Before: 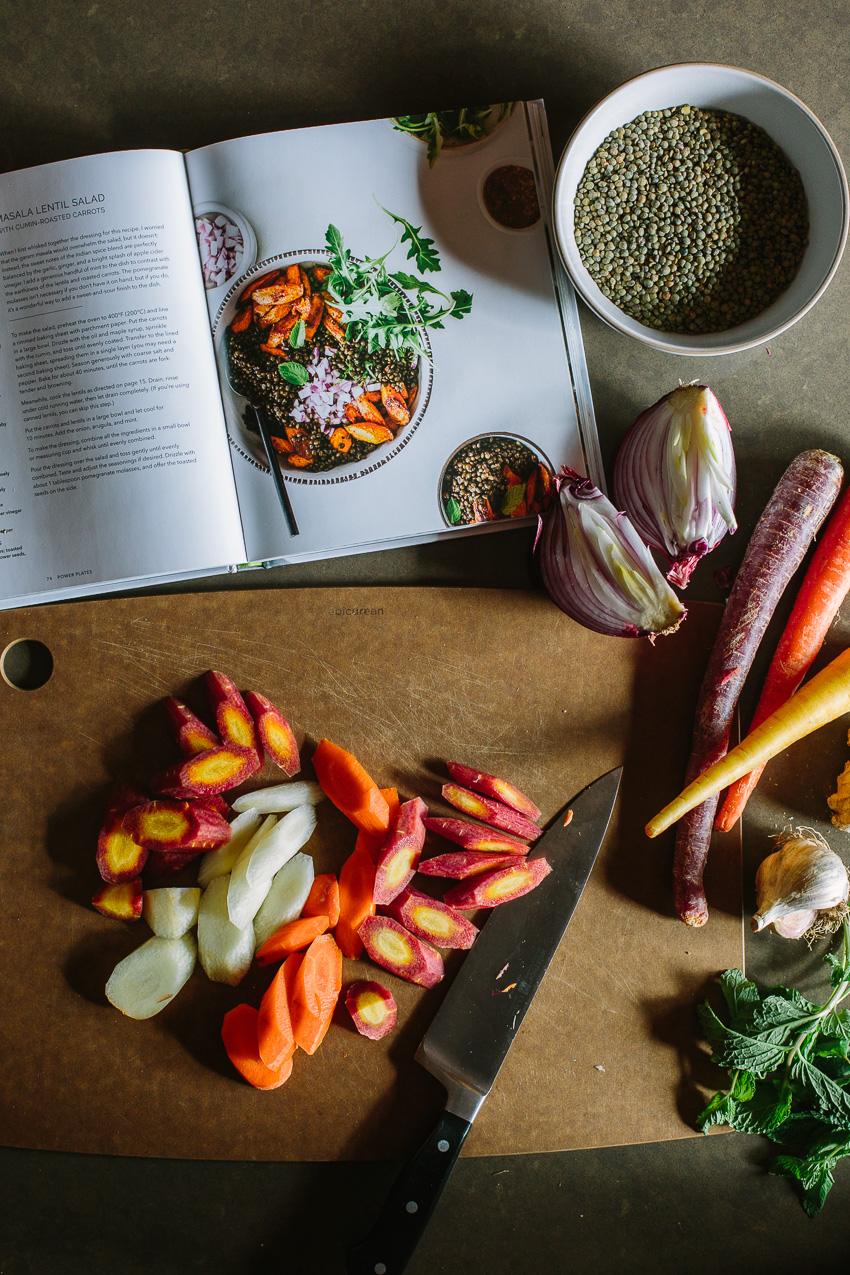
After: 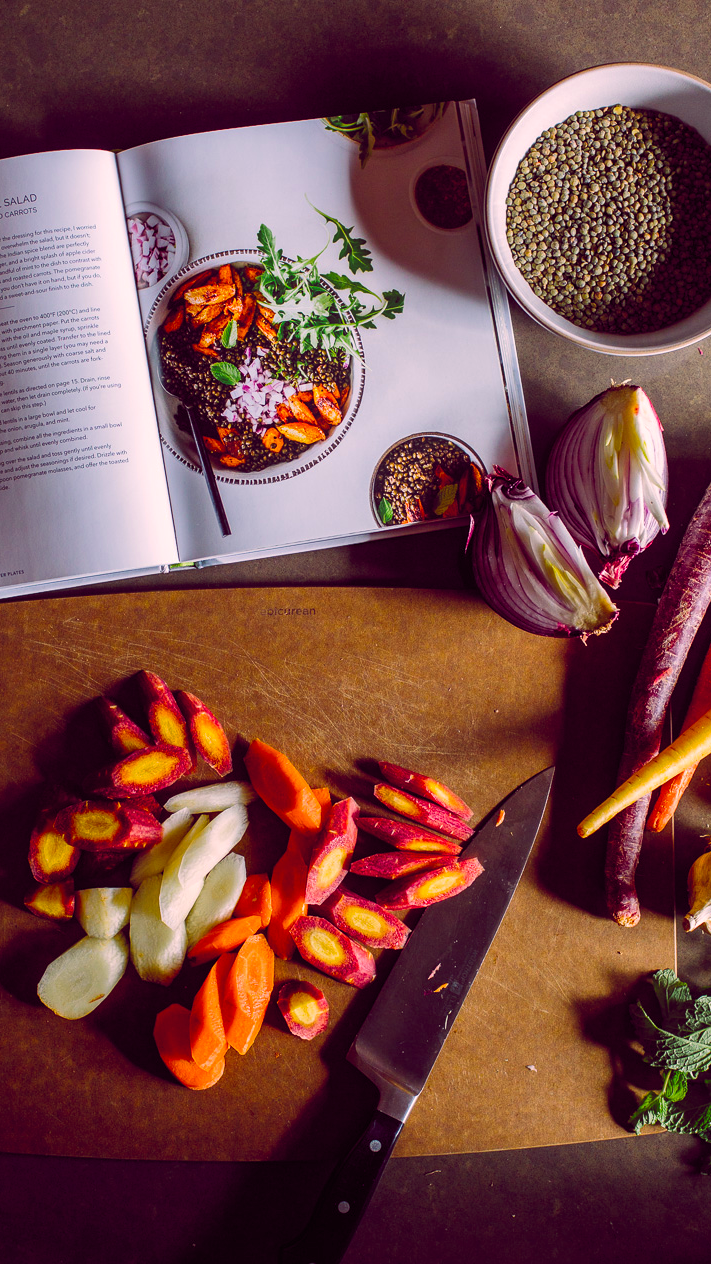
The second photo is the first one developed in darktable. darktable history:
color balance rgb: shadows lift › chroma 6.43%, shadows lift › hue 305.74°, highlights gain › chroma 2.43%, highlights gain › hue 35.74°, global offset › chroma 0.28%, global offset › hue 320.29°, linear chroma grading › global chroma 5.5%, perceptual saturation grading › global saturation 30%, contrast 5.15%
crop: left 8.026%, right 7.374%
